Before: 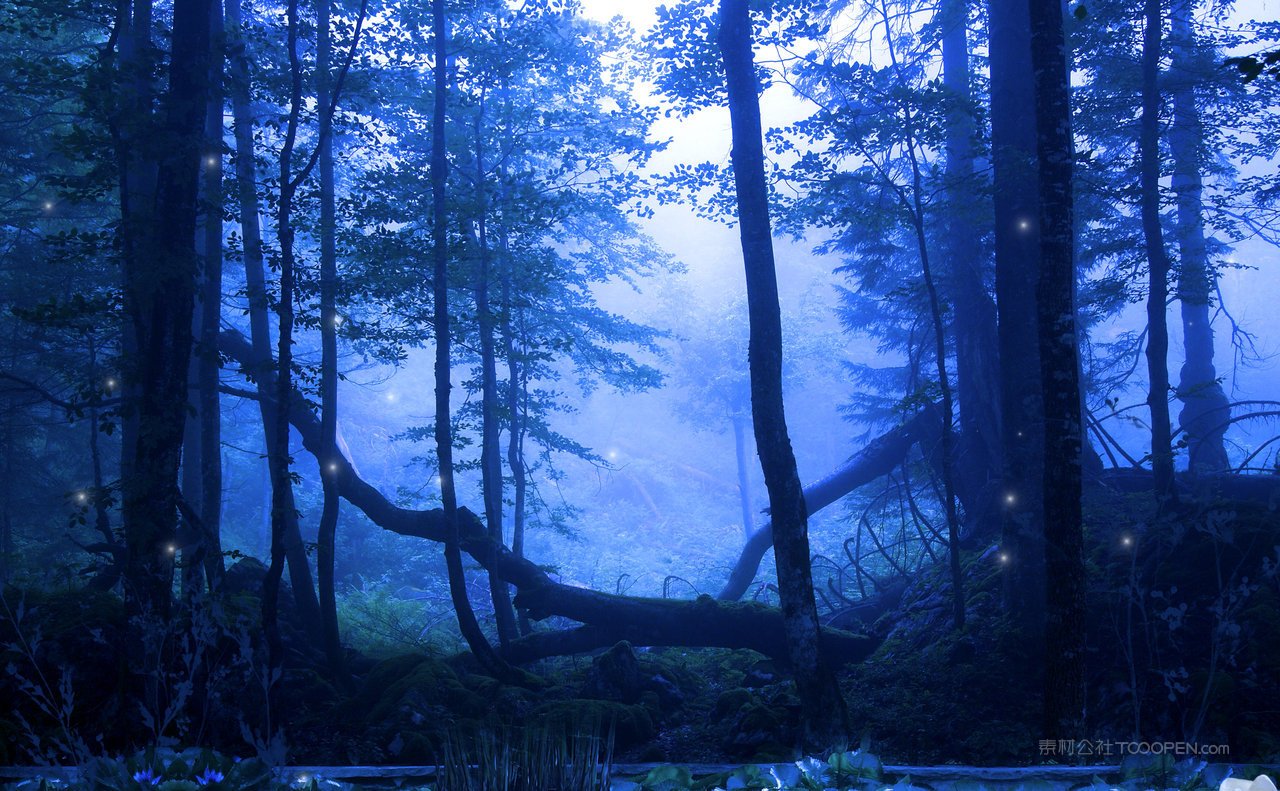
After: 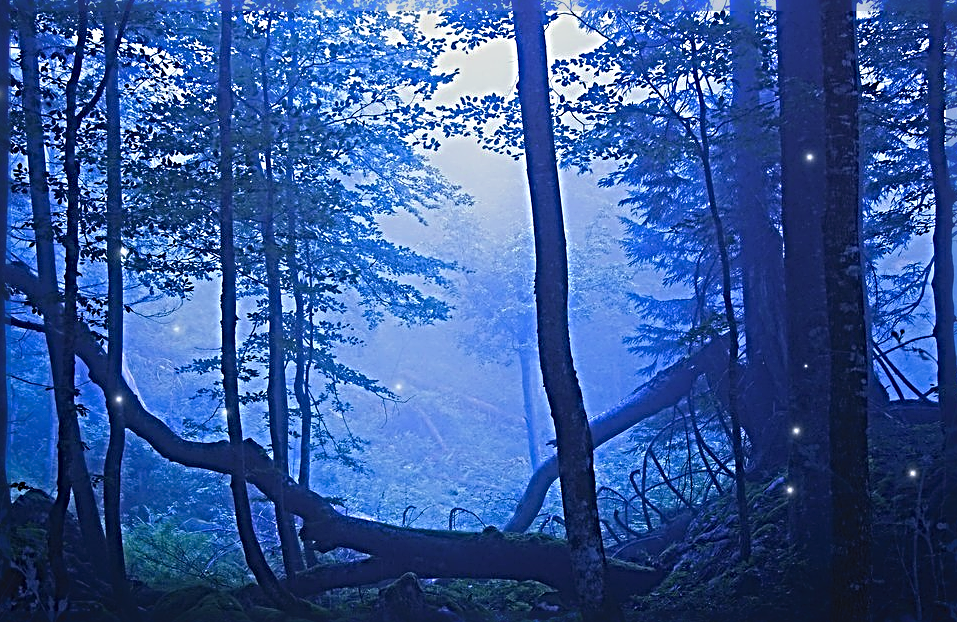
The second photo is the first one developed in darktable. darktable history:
crop: left 16.788%, top 8.671%, right 8.438%, bottom 12.621%
local contrast: detail 71%
sharpen: radius 4.02, amount 1.994
